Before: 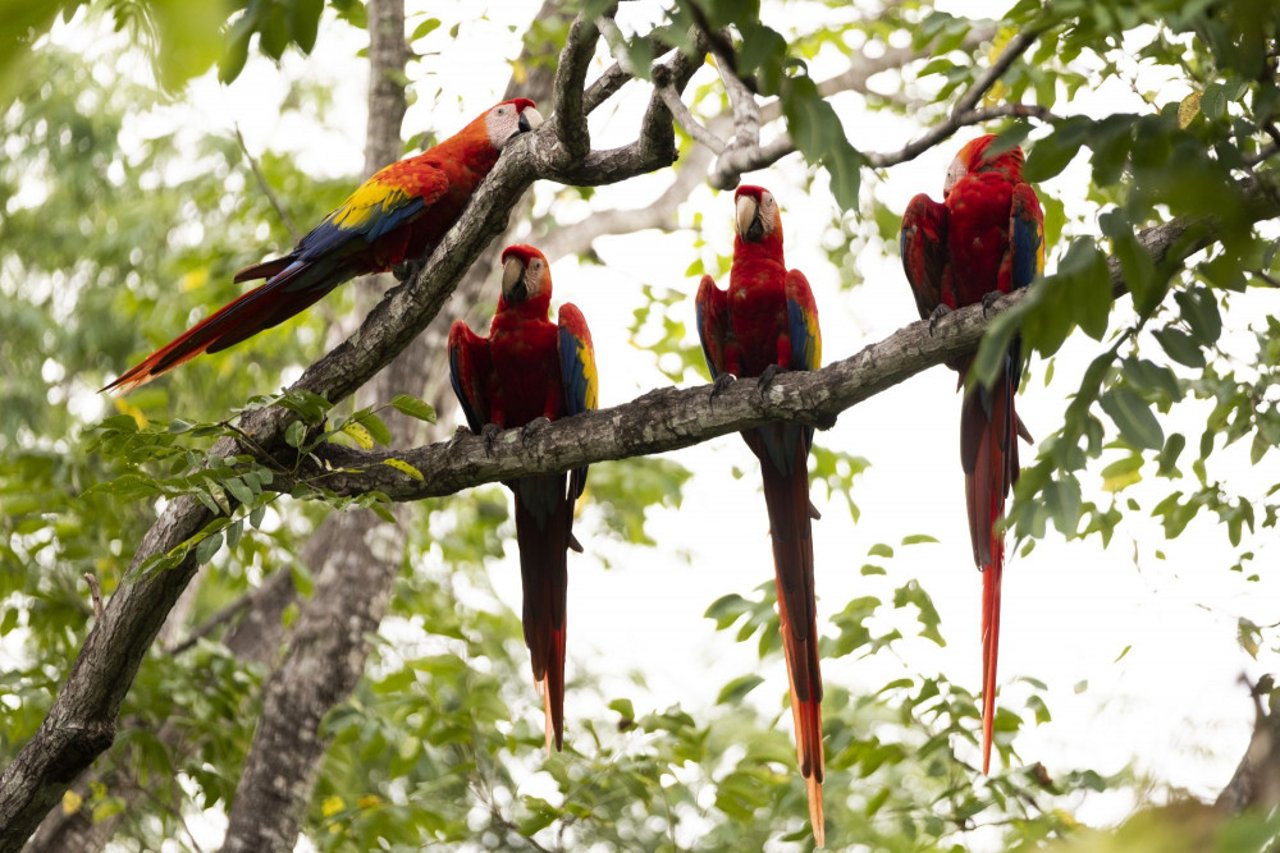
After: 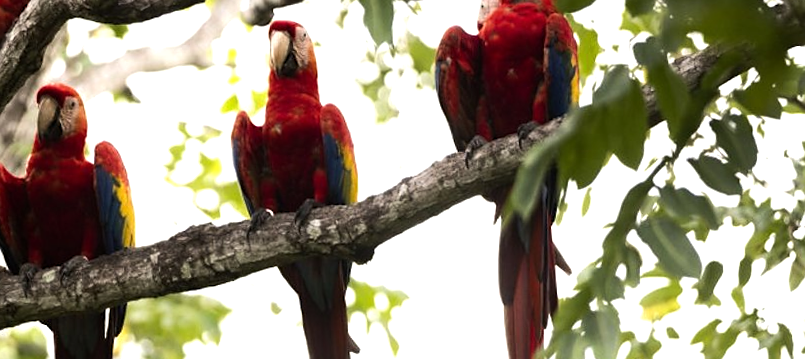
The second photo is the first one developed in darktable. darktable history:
tone equalizer: -8 EV -0.417 EV, -7 EV -0.389 EV, -6 EV -0.333 EV, -5 EV -0.222 EV, -3 EV 0.222 EV, -2 EV 0.333 EV, -1 EV 0.389 EV, +0 EV 0.417 EV, edges refinement/feathering 500, mask exposure compensation -1.57 EV, preserve details no
exposure: exposure 0.127 EV, compensate highlight preservation false
rotate and perspective: rotation -1°, crop left 0.011, crop right 0.989, crop top 0.025, crop bottom 0.975
sharpen: radius 1.458, amount 0.398, threshold 1.271
crop: left 36.005%, top 18.293%, right 0.31%, bottom 38.444%
